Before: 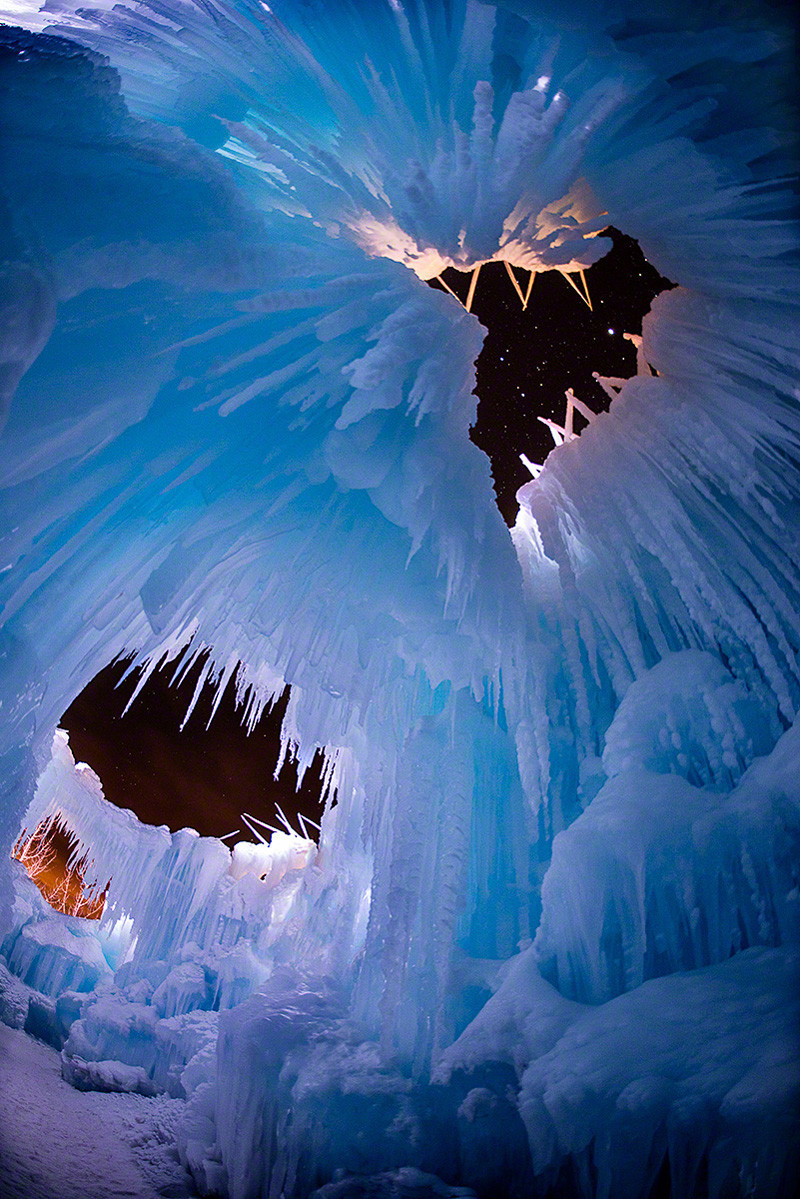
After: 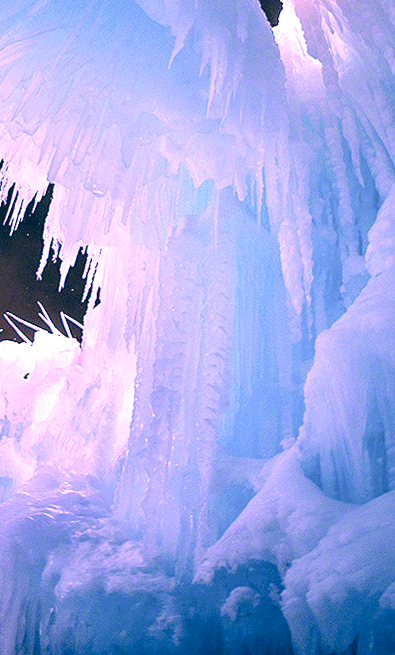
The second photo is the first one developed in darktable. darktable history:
exposure: exposure 1.001 EV, compensate highlight preservation false
crop: left 29.698%, top 41.801%, right 20.827%, bottom 3.506%
contrast brightness saturation: brightness 0.186, saturation -0.487
color correction: highlights a* 16.72, highlights b* 0.332, shadows a* -14.81, shadows b* -14.72, saturation 1.47
